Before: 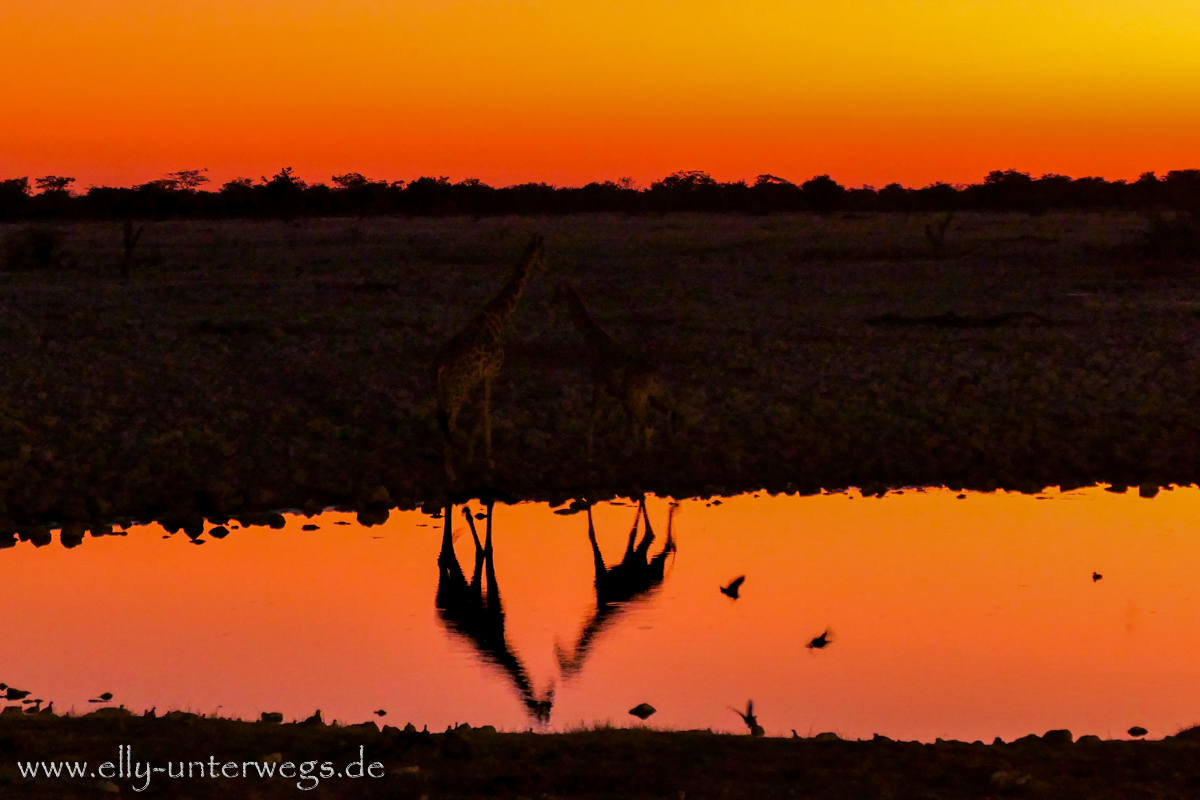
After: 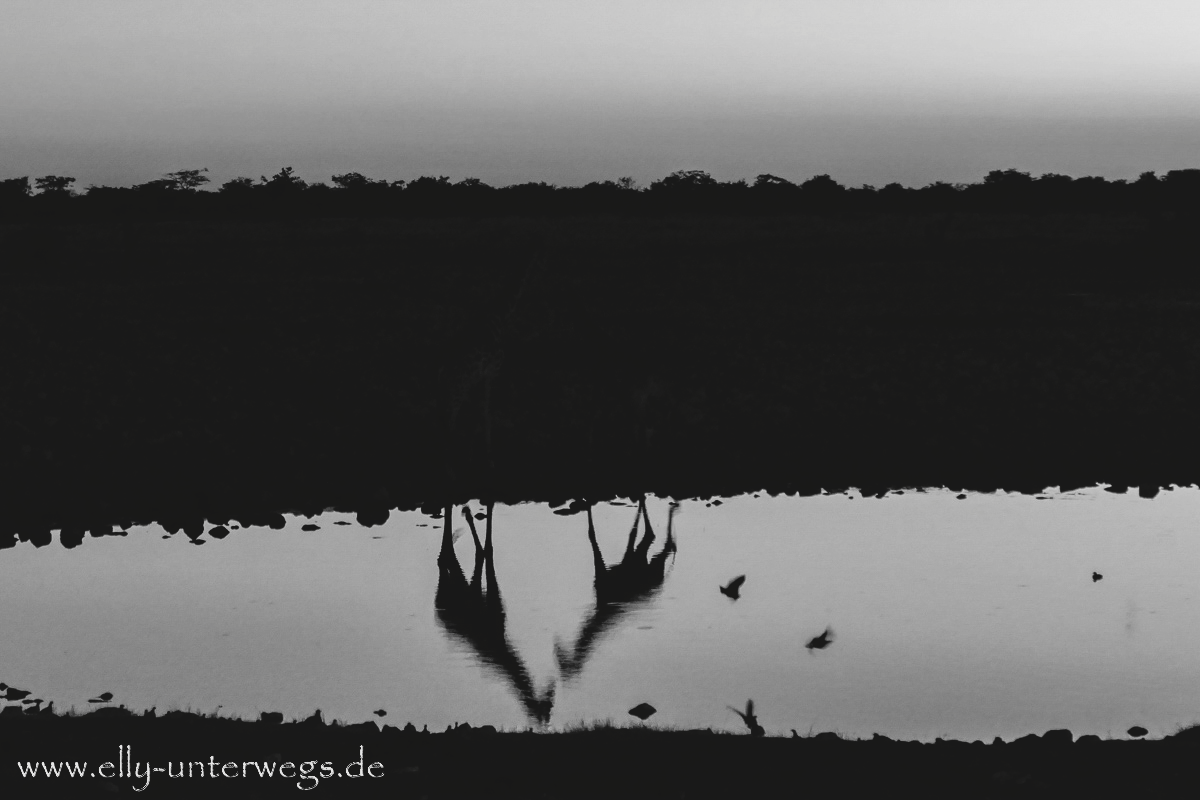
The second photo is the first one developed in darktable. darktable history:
tone curve: curves: ch0 [(0, 0) (0.003, 0.082) (0.011, 0.082) (0.025, 0.088) (0.044, 0.088) (0.069, 0.093) (0.1, 0.101) (0.136, 0.109) (0.177, 0.129) (0.224, 0.155) (0.277, 0.214) (0.335, 0.289) (0.399, 0.378) (0.468, 0.476) (0.543, 0.589) (0.623, 0.713) (0.709, 0.826) (0.801, 0.908) (0.898, 0.98) (1, 1)], preserve colors none
color look up table: target L [89.53, 89.53, 85.63, 85.63, 83.84, 76.61, 63.48, 56.57, 47.24, 46.43, 19.4, 200.09, 100.34, 83.84, 79.88, 71.96, 68.12, 67.49, 54.76, 53.39, 48.64, 52.01, 46.03, 45.36, 32.03, 24.87, 21.7, 1.645, 90.24, 76.98, 85.27, 60.68, 61.19, 80.6, 54.56, 56.83, 39.9, 52.27, 33.74, 41.83, 18.94, 25.76, 91.64, 85.98, 84.56, 65.49, 56.83, 55.8, 24.87], target a [-0.003, -0.003, 0, 0, -0.002, -0.002, 0.001 ×4, 0, 0, 0, -0.002, 0, 0.001, 0, 0.001 ×5, 0, 0.001, 0.001, 0, 0, -0.153, -0.003, 0, -0.002, 0.001, 0.001, 0, 0.001 ×6, -0.127, 0, -0.1, -0.001, -0.001, 0.001, 0.001, 0.001, 0], target b [0.026, 0.026, 0.002, 0.002, 0.025, 0.025, -0.004, -0.004, -0.007, 0, -0.002, 0, 0, 0.025, 0.003, -0.004, 0.003, -0.004, -0.007, -0.003, -0.007, -0.004, 0, -0.005, -0.005, -0.002, -0.002, 1.891, 0.026, 0.003, 0.025, -0.004, -0.004, 0.003, -0.007, -0.004 ×4, -0.005, 1.61, -0.002, 1.239, 0.003, 0.003, -0.004, -0.004, -0.004, -0.002], num patches 49
